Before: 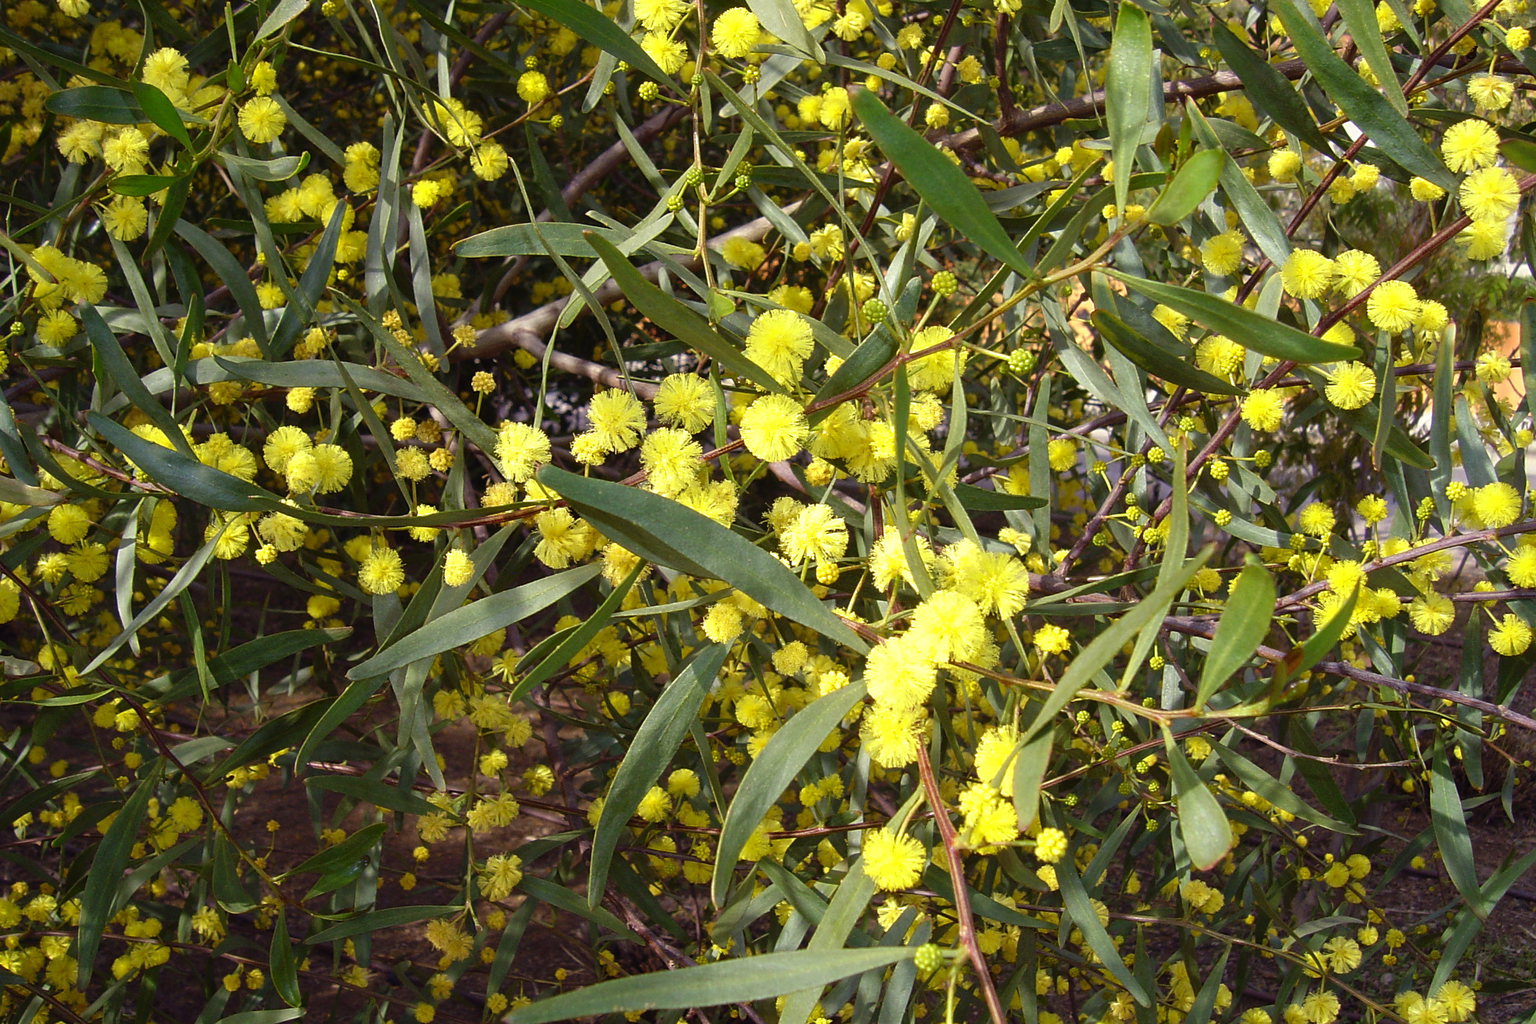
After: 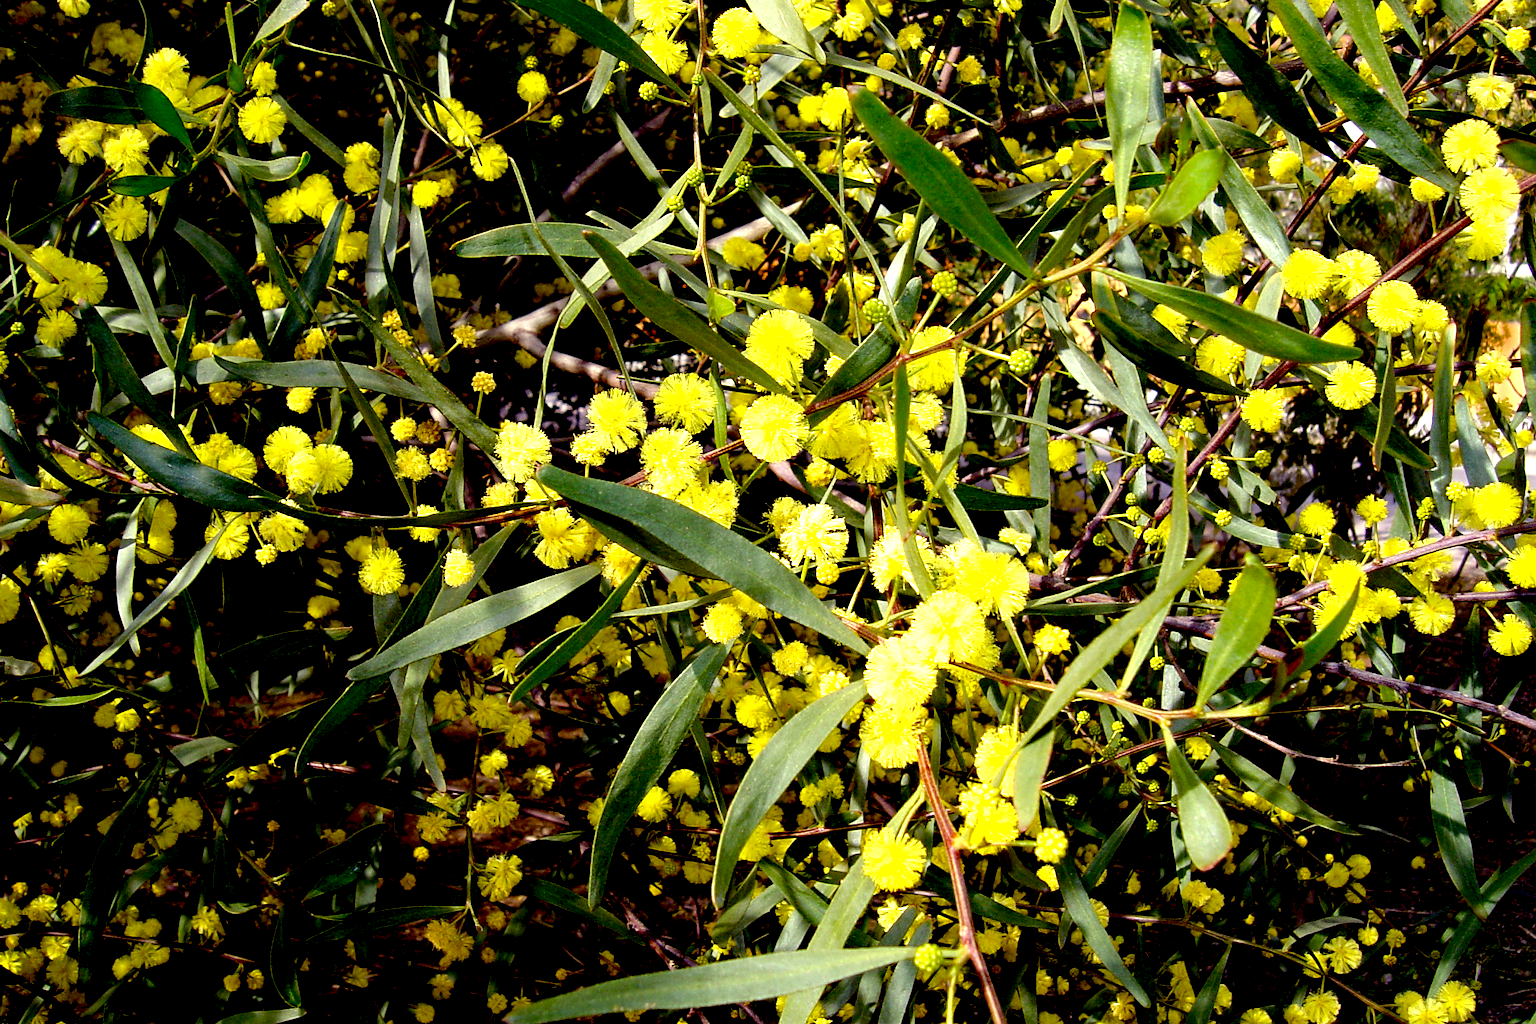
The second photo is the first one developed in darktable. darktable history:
exposure: black level correction 0.047, exposure 0.013 EV, compensate highlight preservation false
tone equalizer: -8 EV -0.736 EV, -7 EV -0.729 EV, -6 EV -0.617 EV, -5 EV -0.41 EV, -3 EV 0.375 EV, -2 EV 0.6 EV, -1 EV 0.683 EV, +0 EV 0.742 EV
